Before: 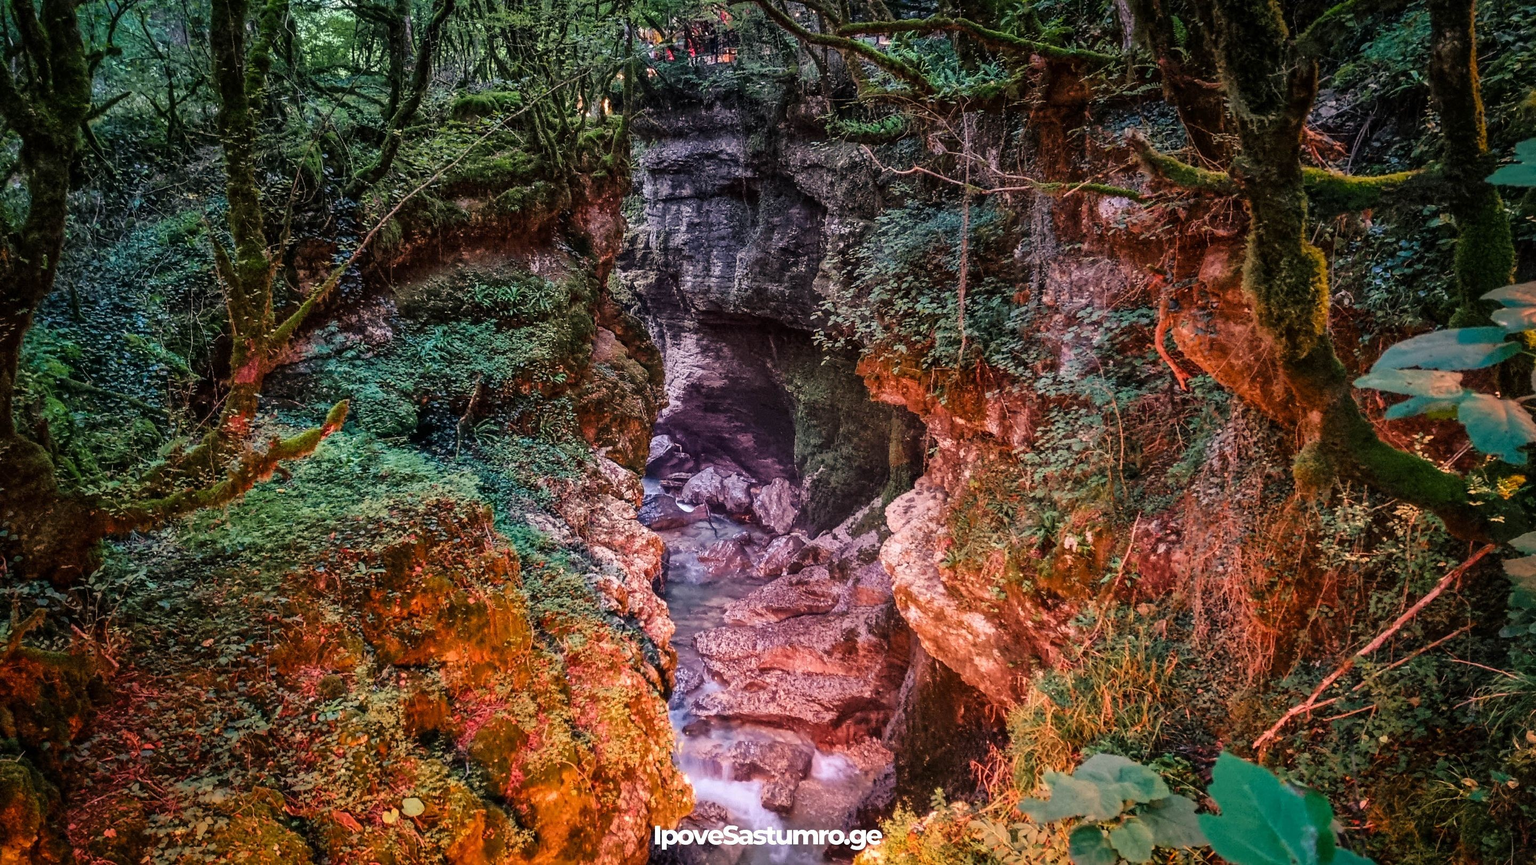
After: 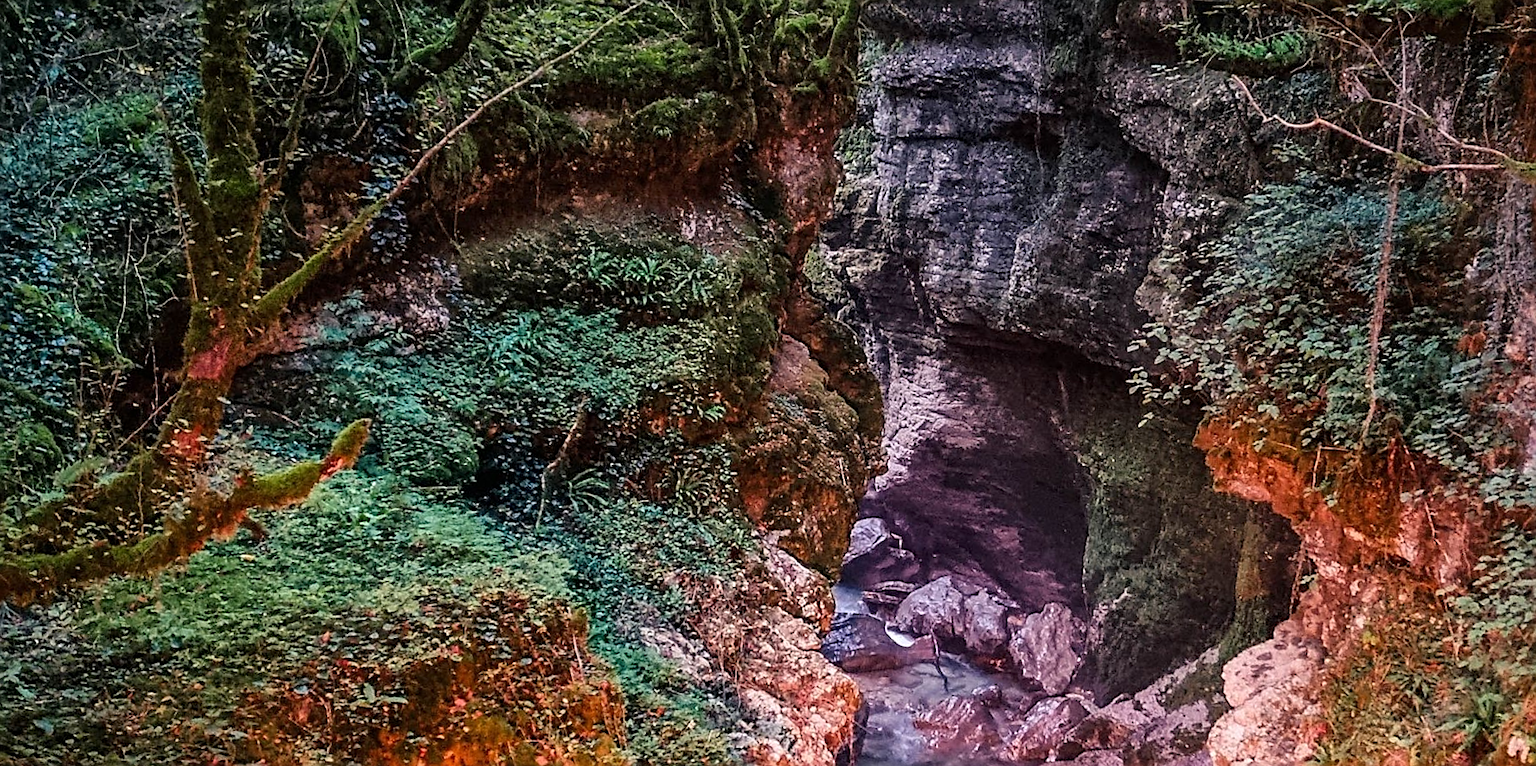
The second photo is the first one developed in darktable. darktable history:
crop and rotate: angle -4.71°, left 2.196%, top 6.999%, right 27.39%, bottom 30.533%
sharpen: amount 0.543
